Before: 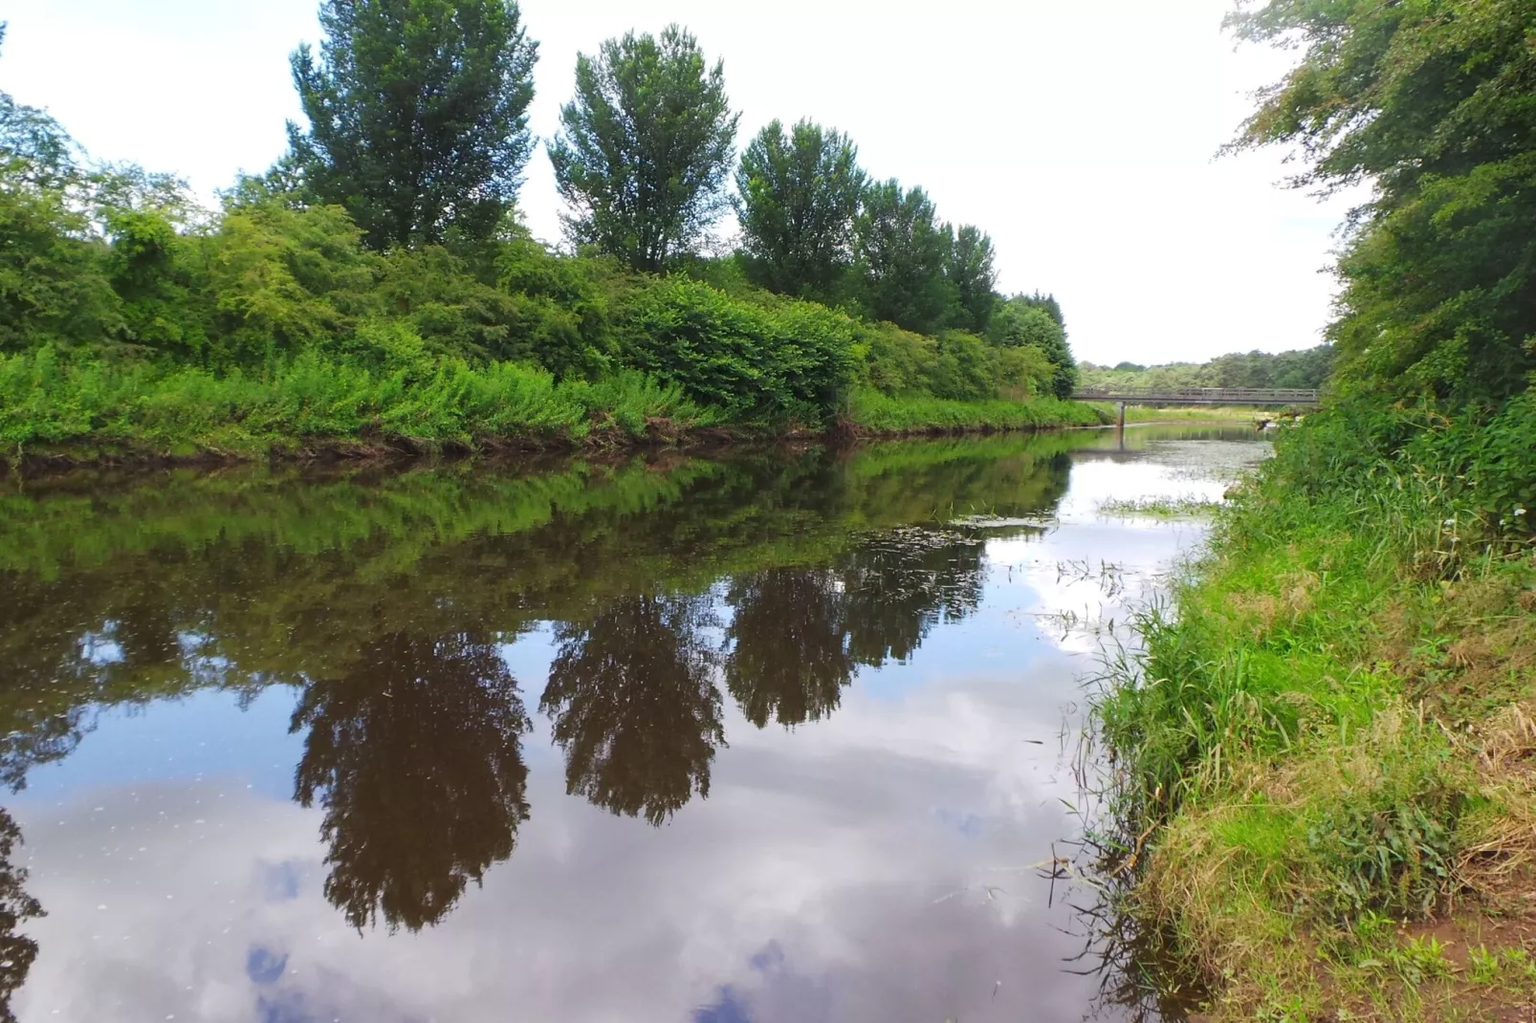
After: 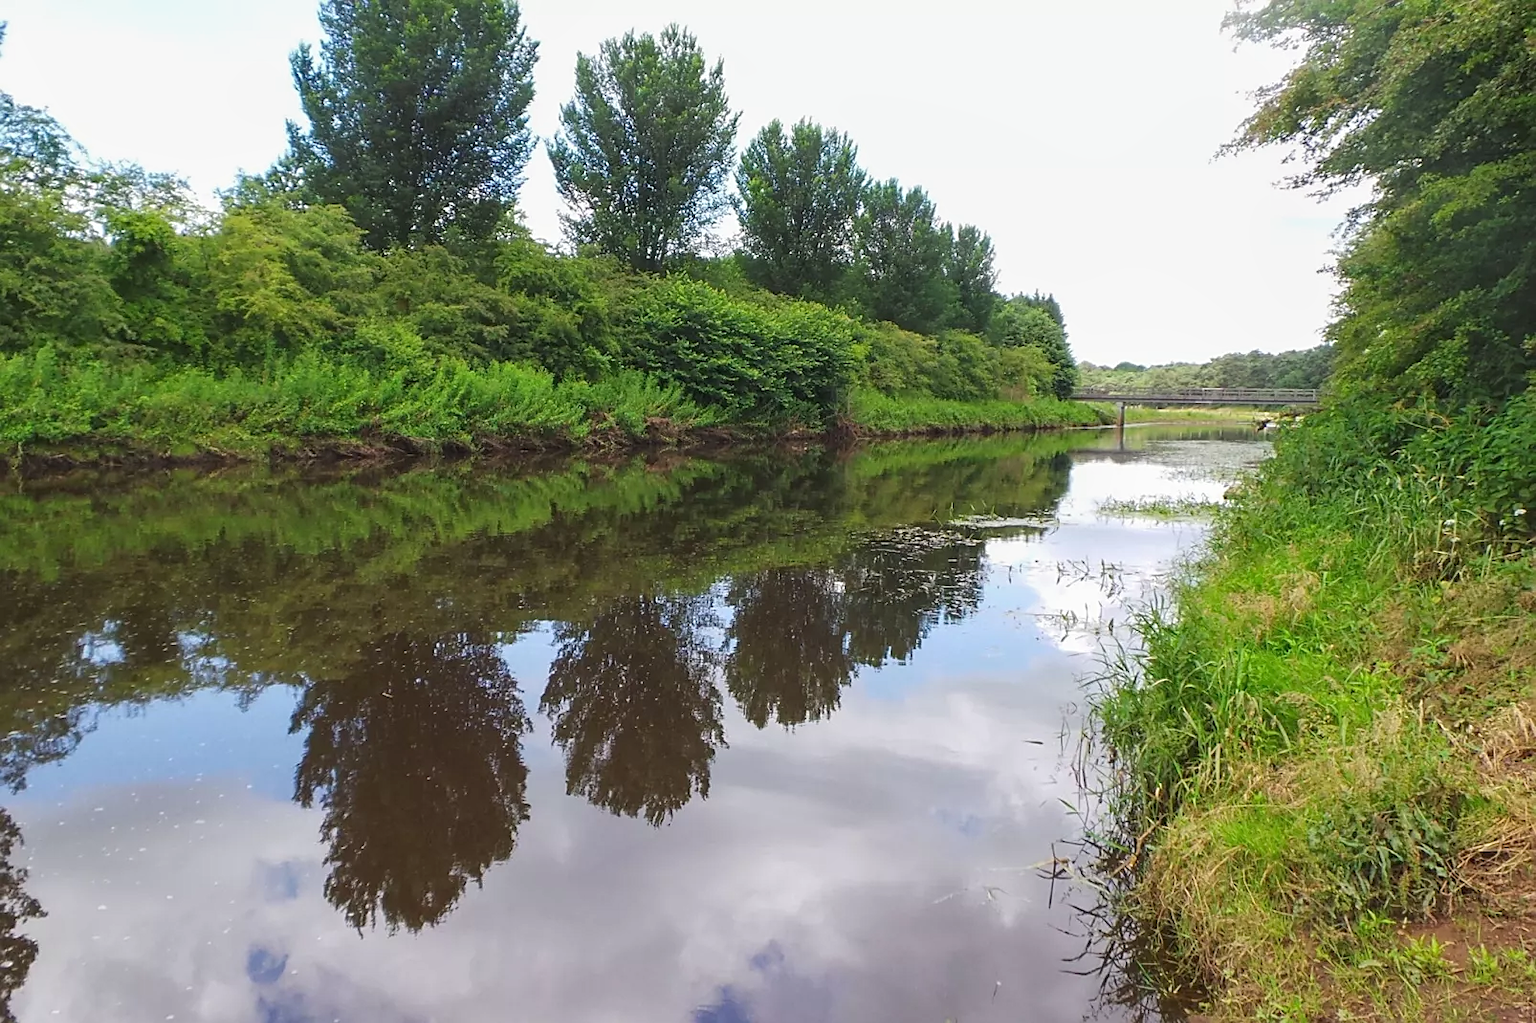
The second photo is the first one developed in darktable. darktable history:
local contrast: detail 109%
sharpen: on, module defaults
